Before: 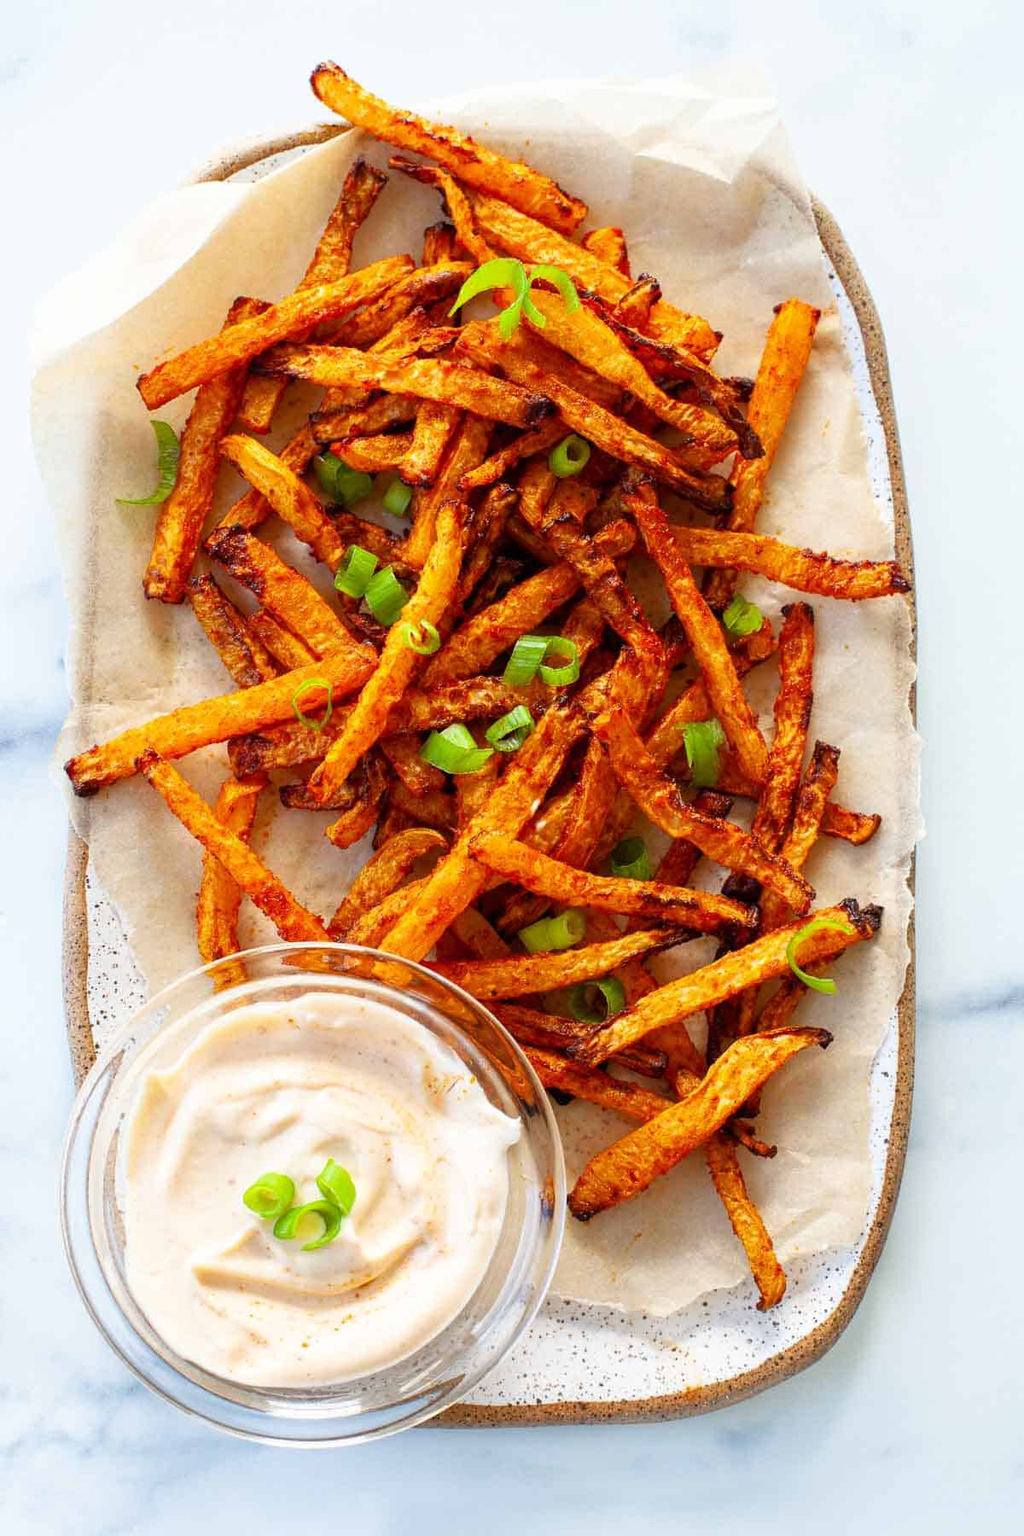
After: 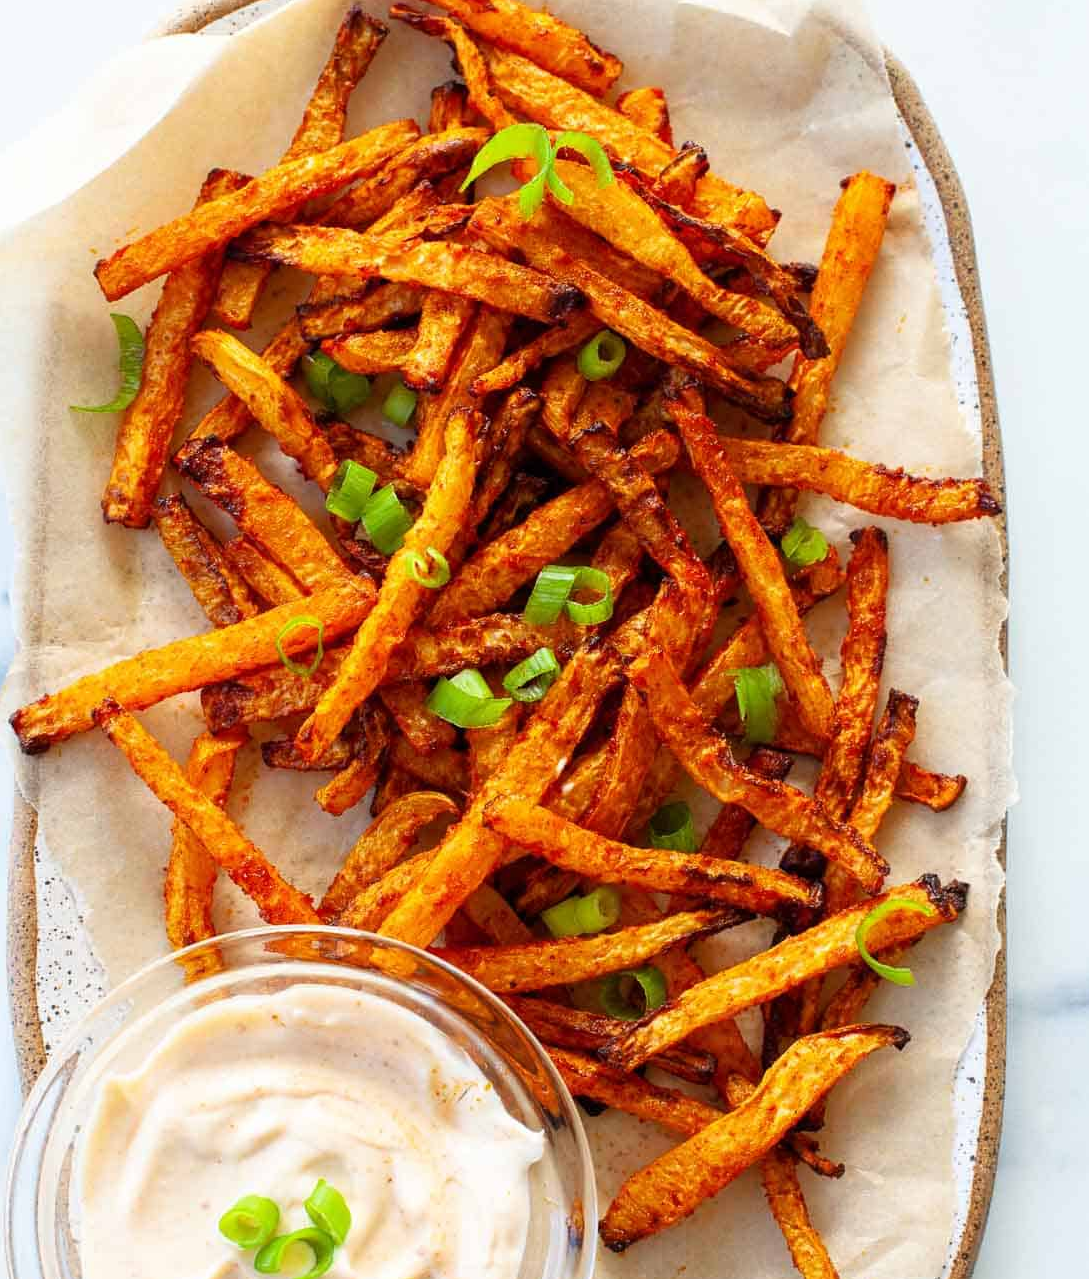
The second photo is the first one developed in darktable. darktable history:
exposure: compensate highlight preservation false
crop: left 5.537%, top 9.997%, right 3.644%, bottom 18.897%
